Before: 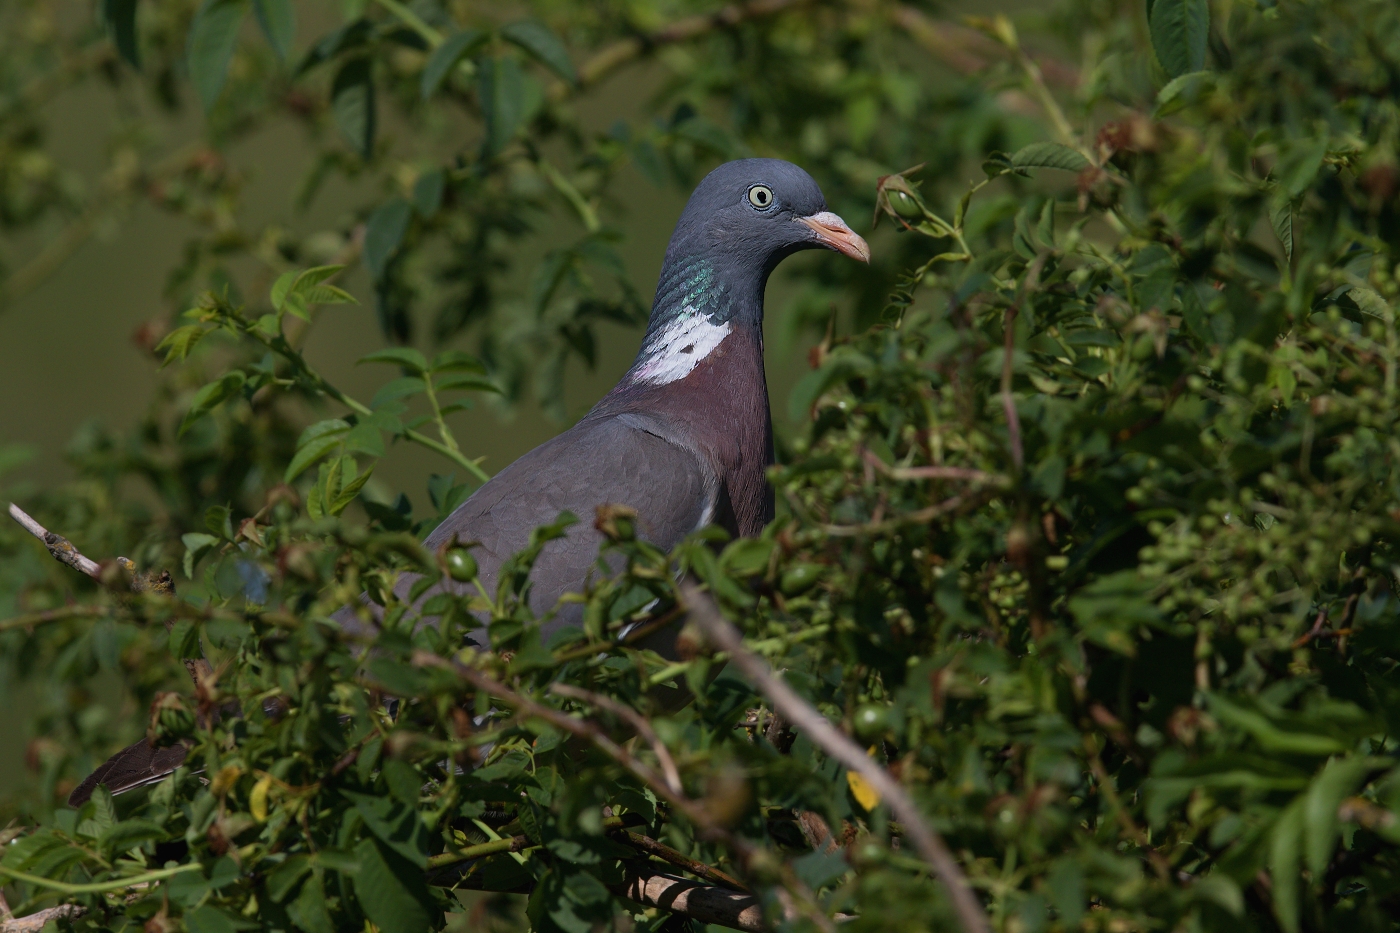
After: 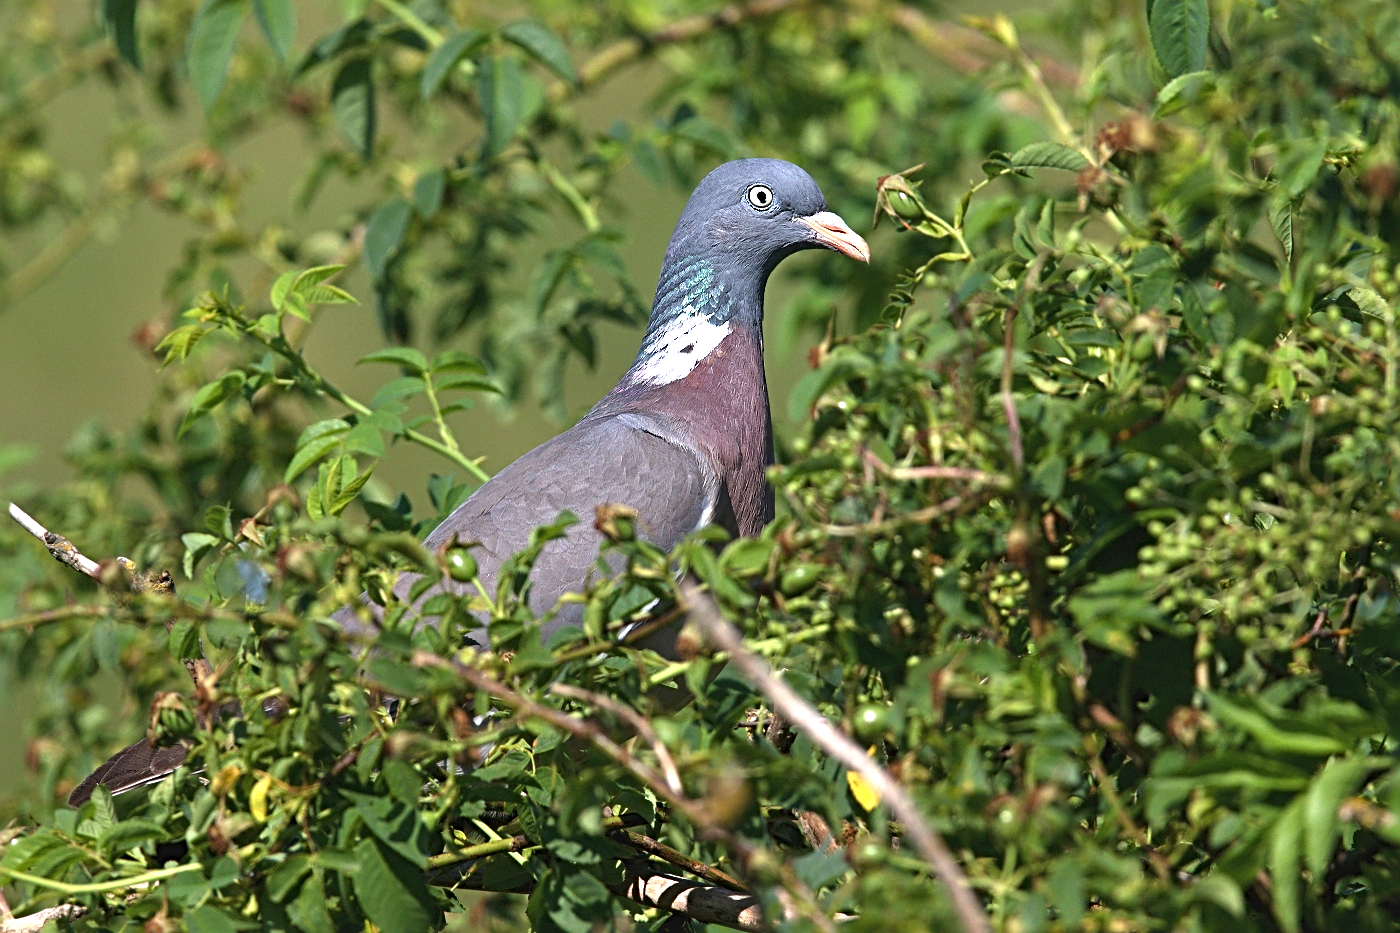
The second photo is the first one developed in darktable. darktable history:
sharpen: radius 3.967
exposure: black level correction 0, exposure 1.124 EV, compensate exposure bias true, compensate highlight preservation false
